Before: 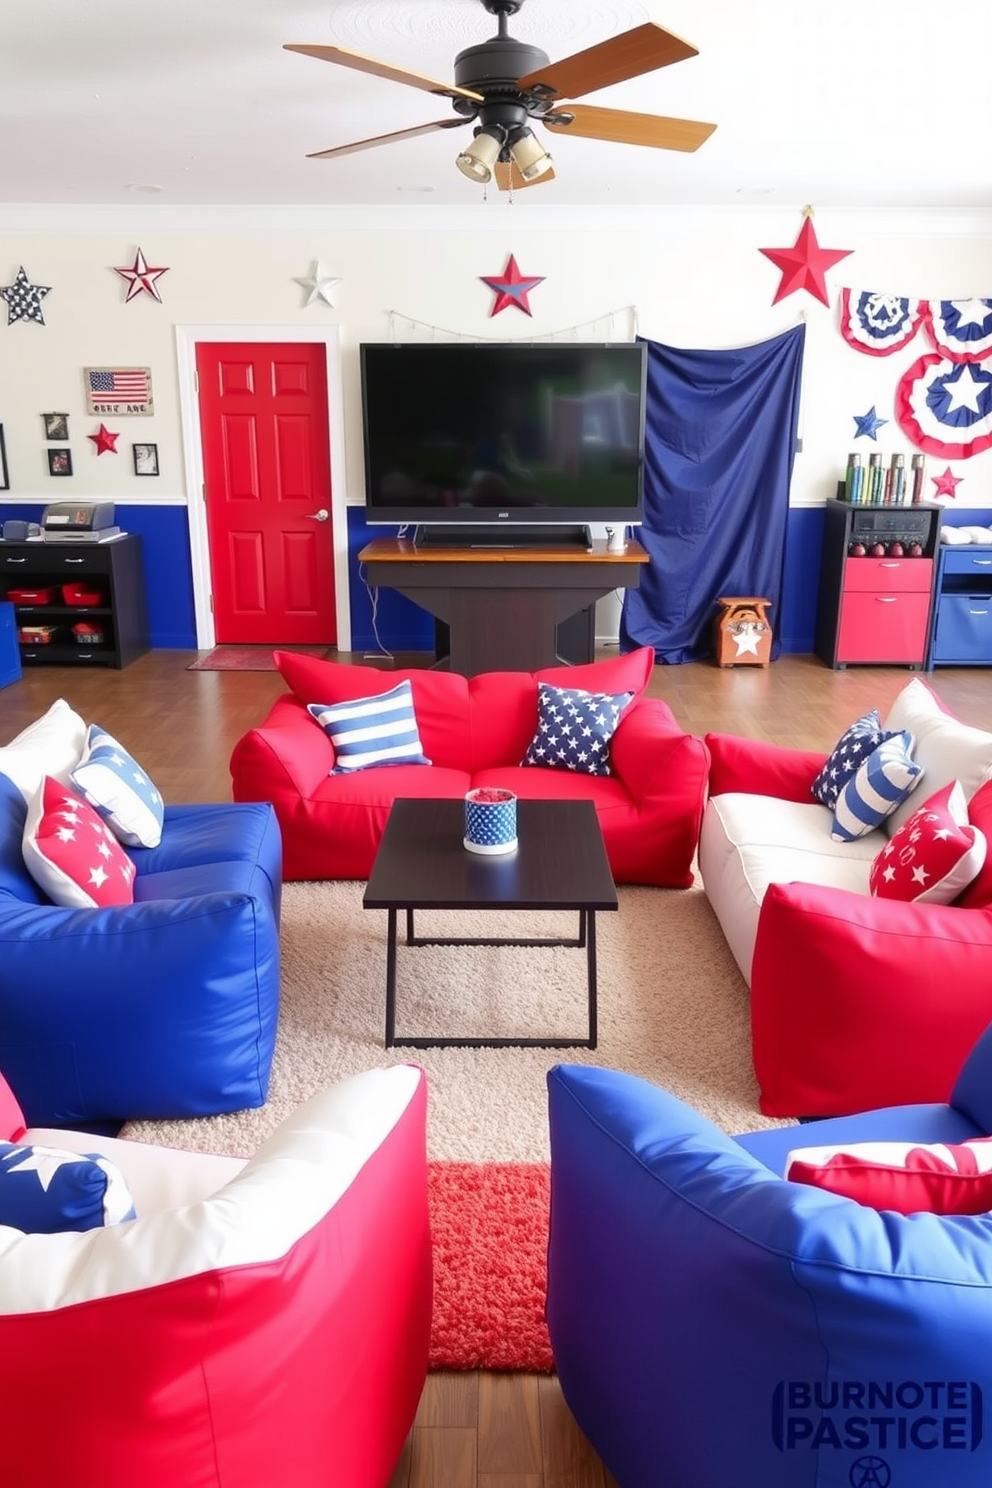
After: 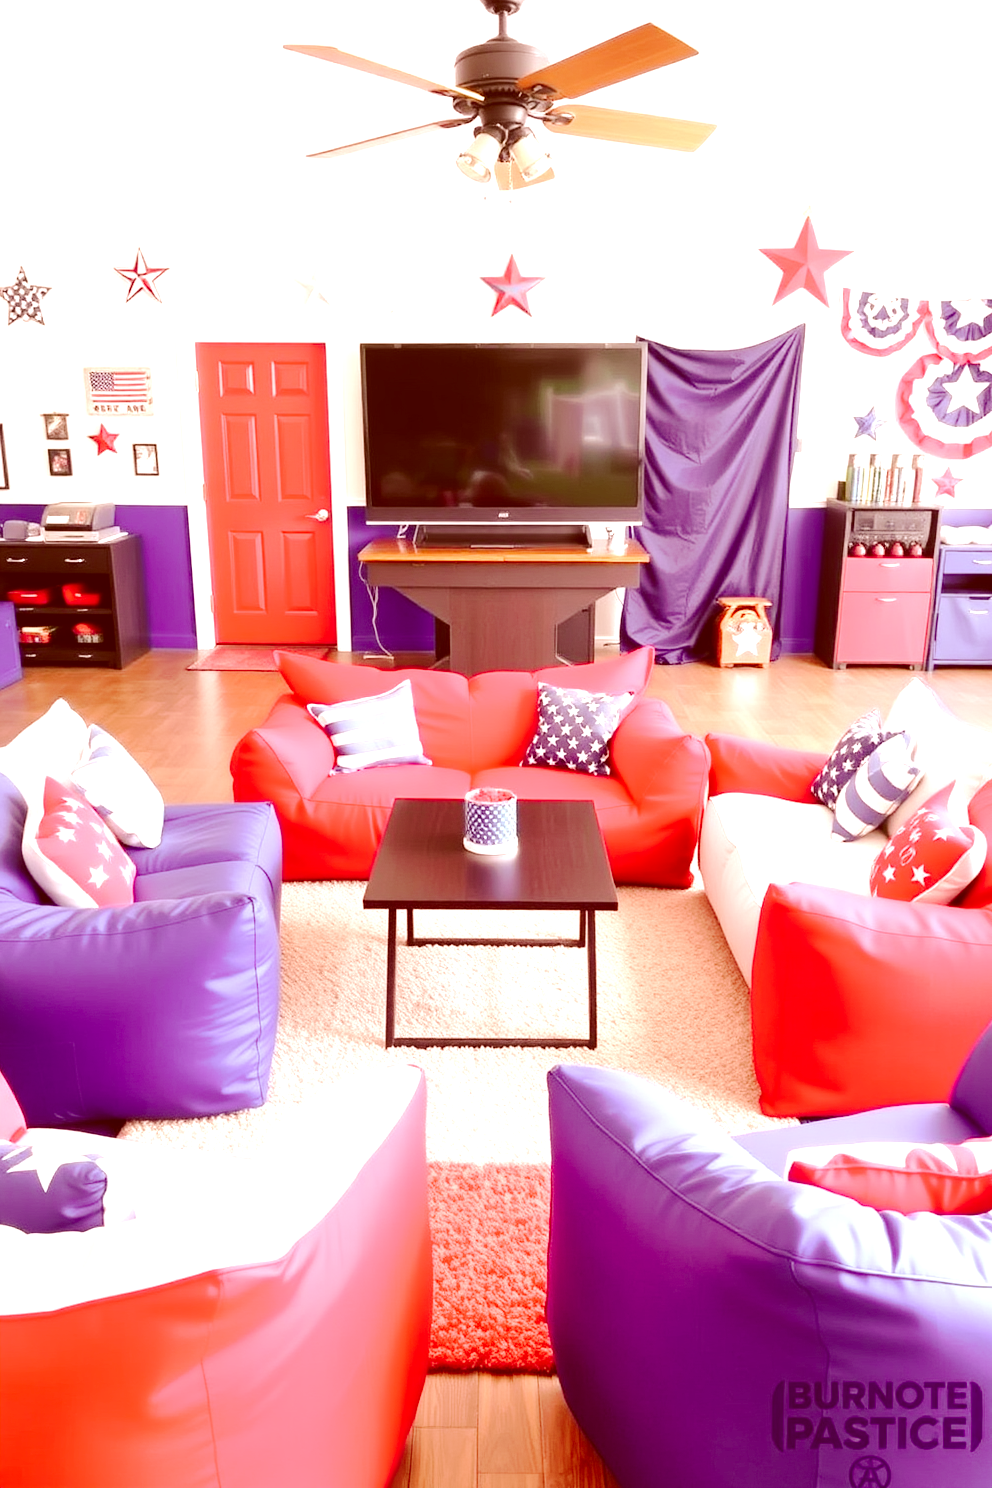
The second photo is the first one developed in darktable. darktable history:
tone curve: curves: ch0 [(0, 0) (0.003, 0.076) (0.011, 0.081) (0.025, 0.084) (0.044, 0.092) (0.069, 0.1) (0.1, 0.117) (0.136, 0.144) (0.177, 0.186) (0.224, 0.237) (0.277, 0.306) (0.335, 0.39) (0.399, 0.494) (0.468, 0.574) (0.543, 0.666) (0.623, 0.722) (0.709, 0.79) (0.801, 0.855) (0.898, 0.926) (1, 1)], preserve colors none
exposure: black level correction 0, exposure 1.2 EV, compensate highlight preservation false
color correction: highlights a* 9.12, highlights b* 8.49, shadows a* 39.58, shadows b* 39.57, saturation 0.815
